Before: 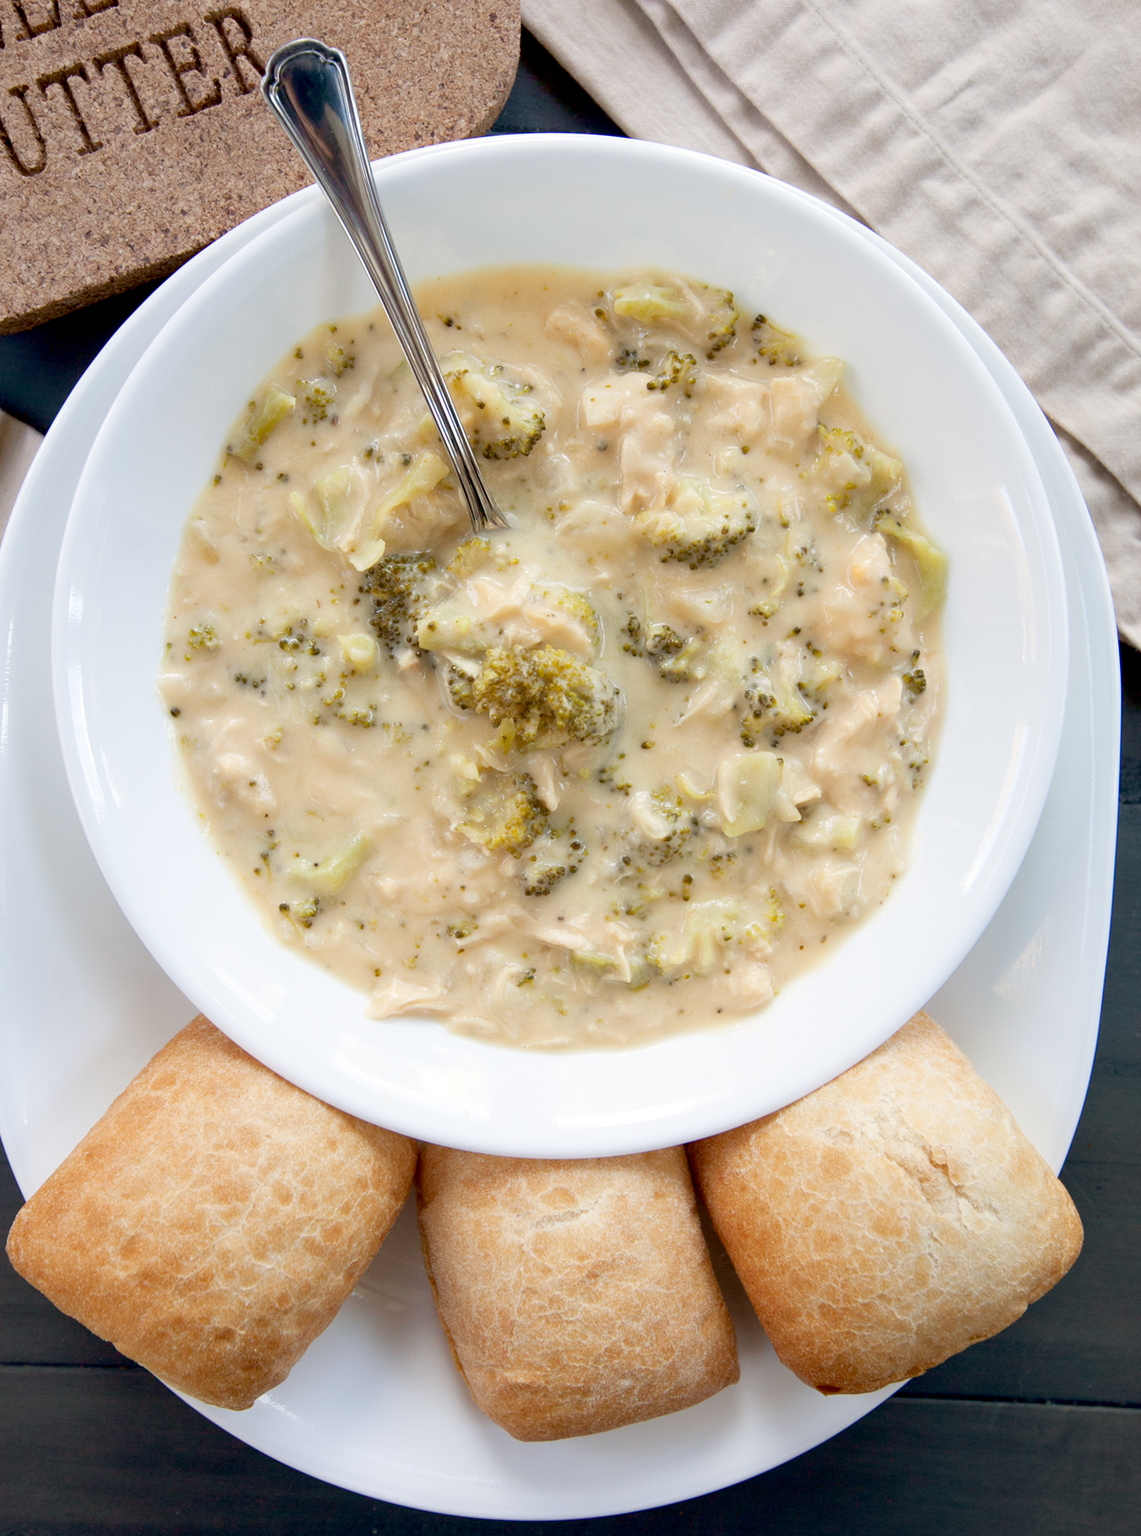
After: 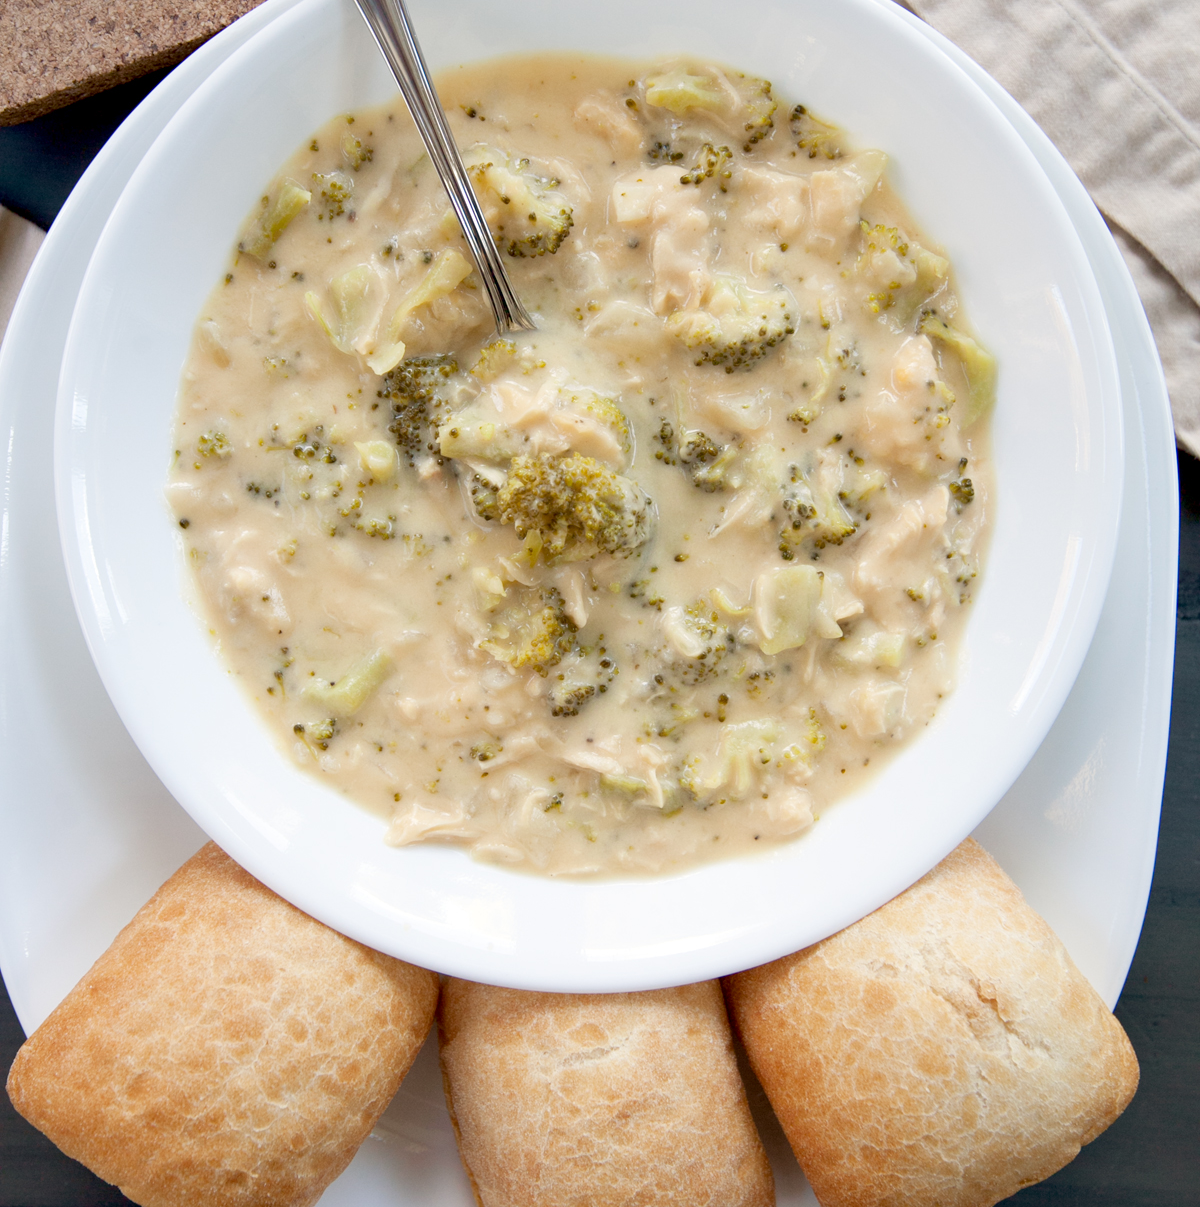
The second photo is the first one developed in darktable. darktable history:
exposure: compensate highlight preservation false
crop: top 13.994%, bottom 11.286%
